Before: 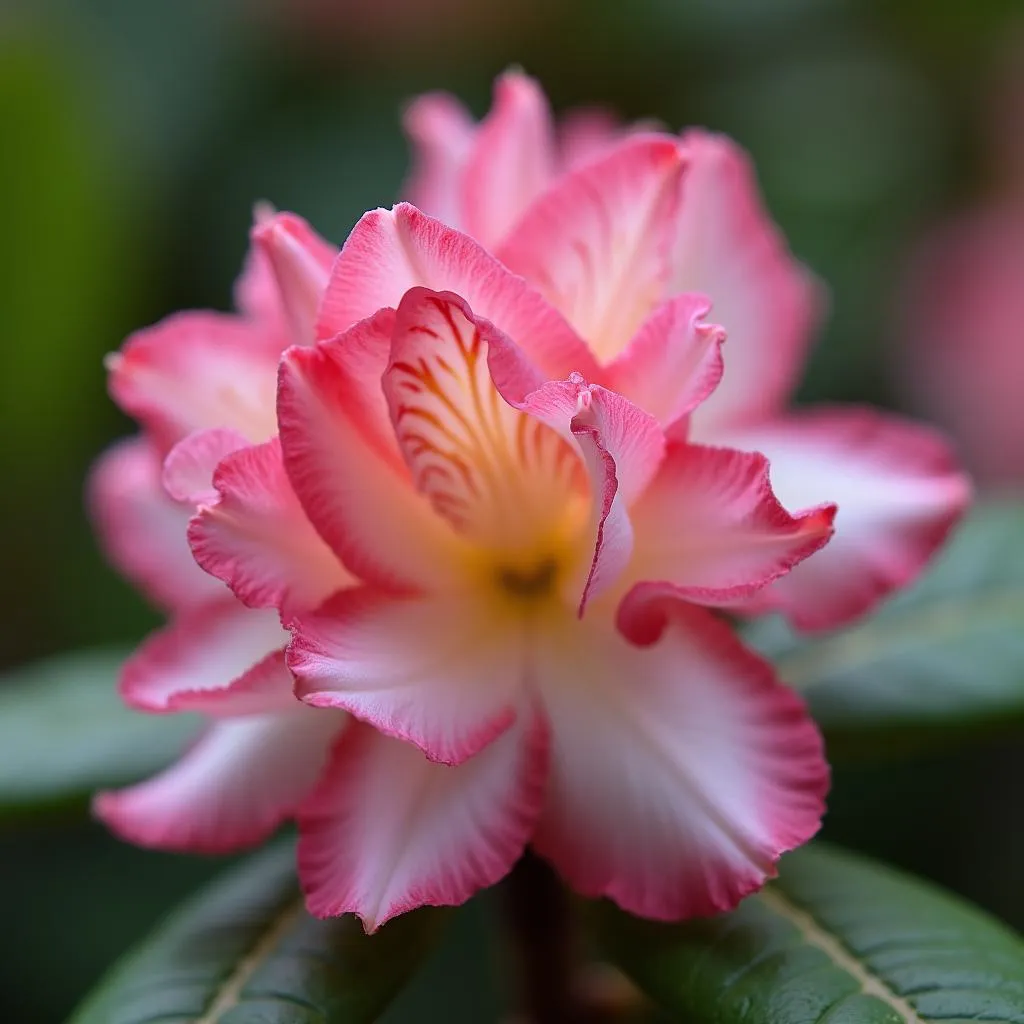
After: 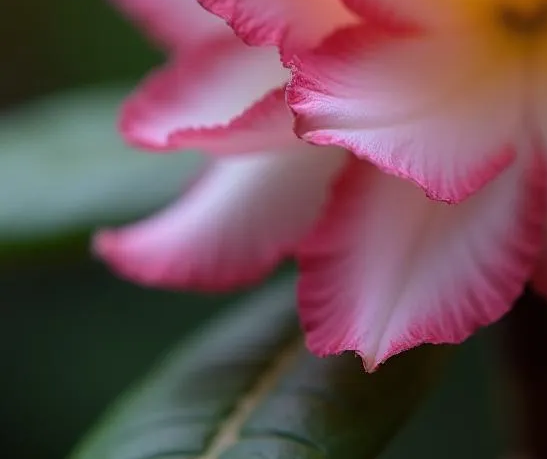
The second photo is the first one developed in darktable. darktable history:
crop and rotate: top 54.944%, right 46.513%, bottom 0.192%
